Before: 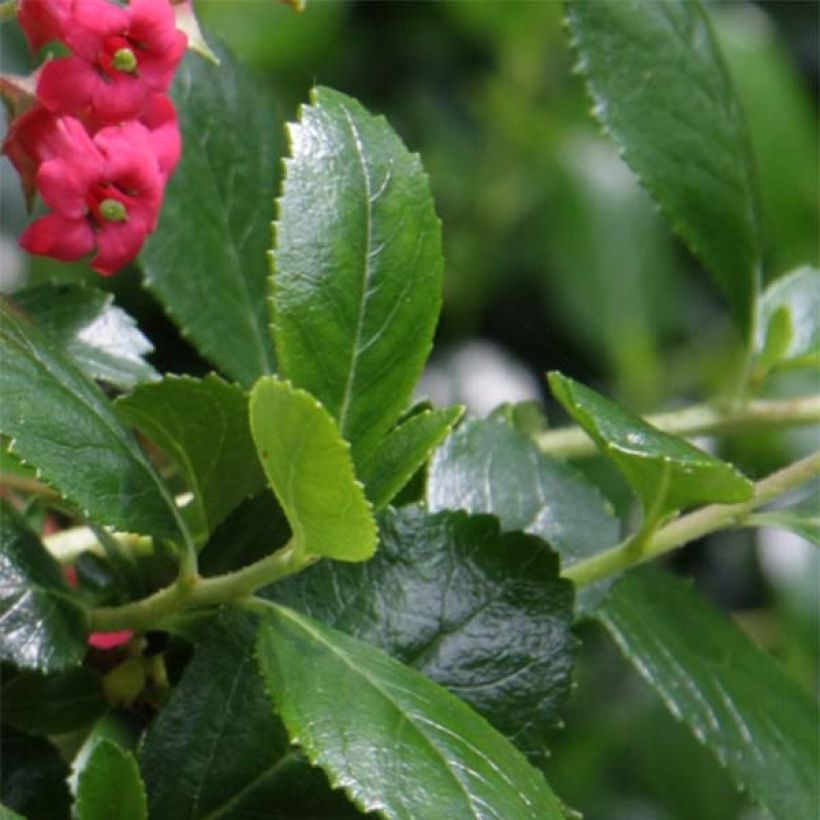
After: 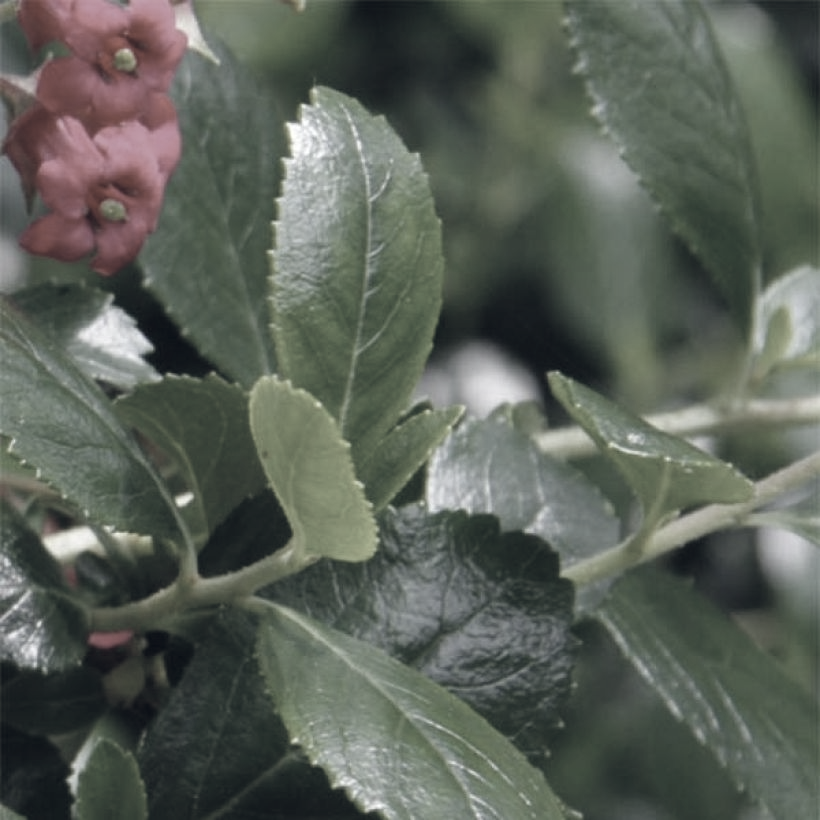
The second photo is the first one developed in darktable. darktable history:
color correction: highlights b* -0.005, saturation 0.23
color balance rgb: global offset › luminance 0.432%, global offset › chroma 0.207%, global offset › hue 254.5°, linear chroma grading › global chroma 25.542%, perceptual saturation grading › global saturation -0.154%, perceptual saturation grading › highlights -19.797%, perceptual saturation grading › shadows 19.656%, global vibrance 14.659%
